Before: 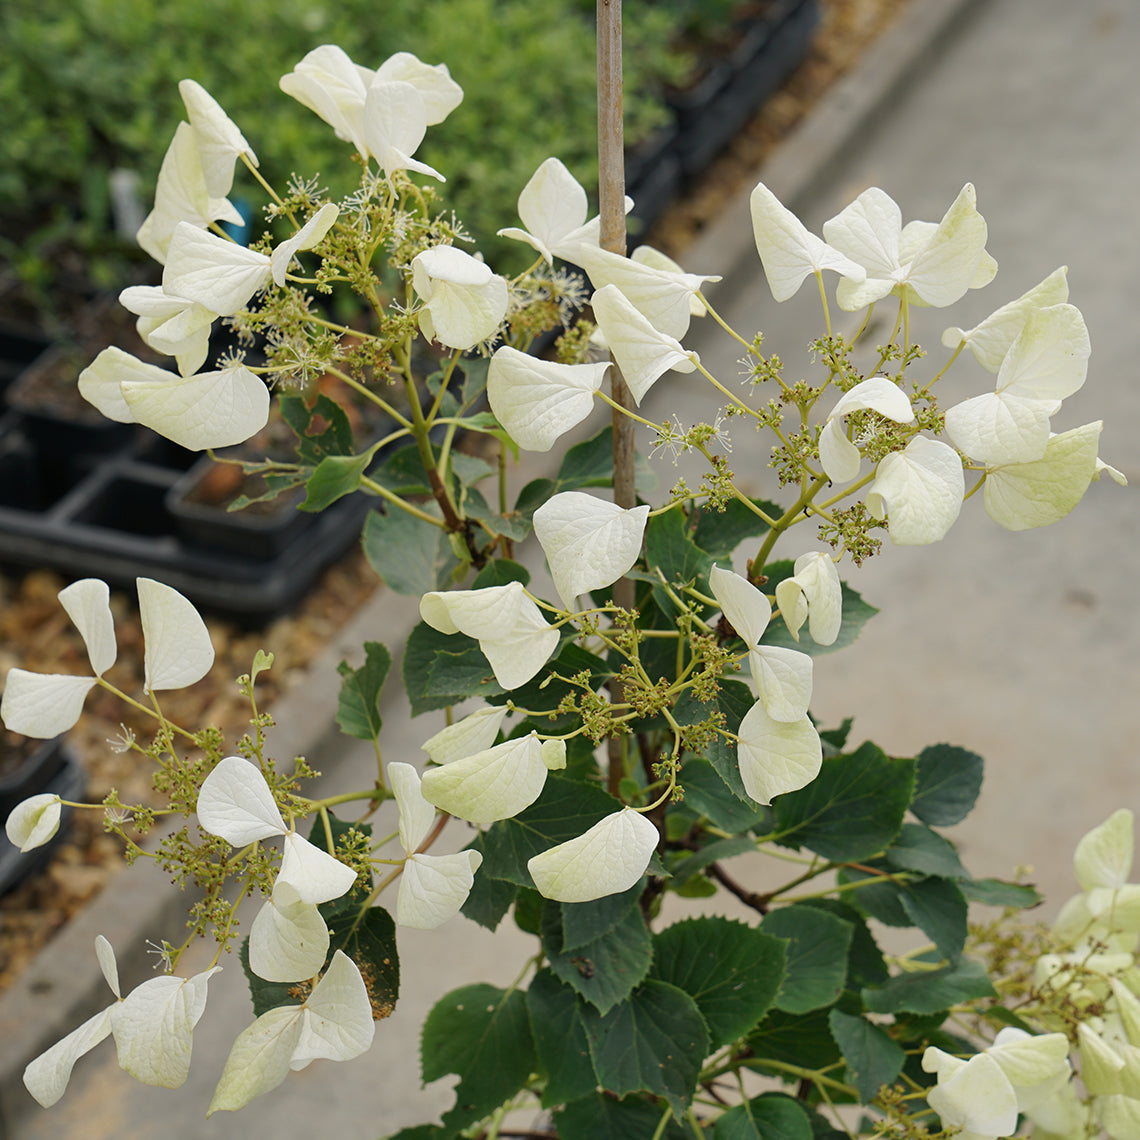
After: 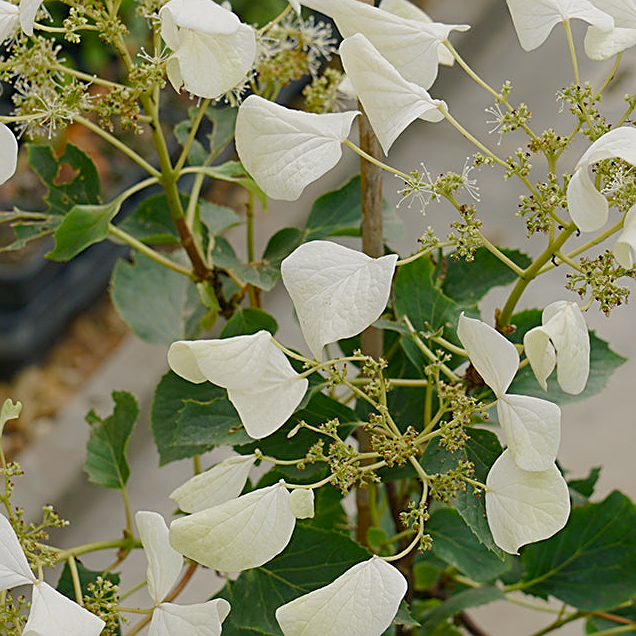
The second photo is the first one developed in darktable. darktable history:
sharpen: on, module defaults
crop and rotate: left 22.13%, top 22.054%, right 22.026%, bottom 22.102%
color balance rgb: shadows lift › chroma 1%, shadows lift › hue 113°, highlights gain › chroma 0.2%, highlights gain › hue 333°, perceptual saturation grading › global saturation 20%, perceptual saturation grading › highlights -50%, perceptual saturation grading › shadows 25%, contrast -10%
